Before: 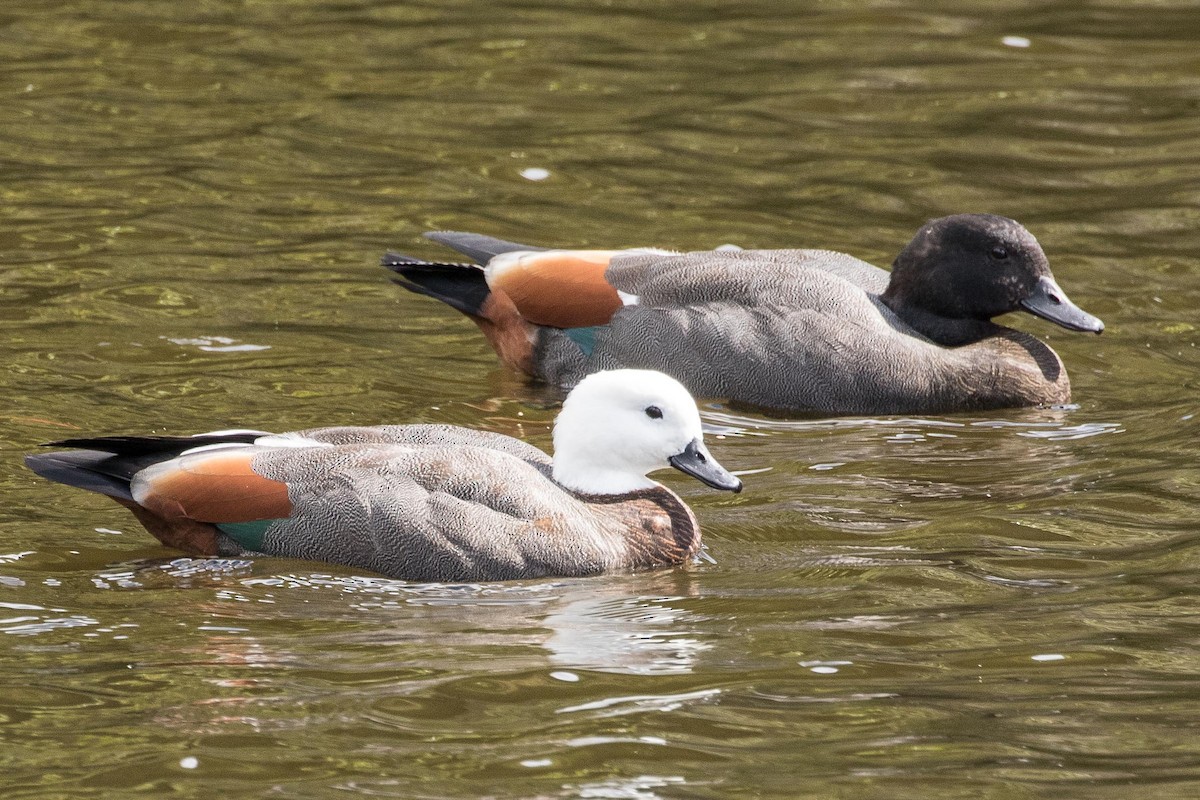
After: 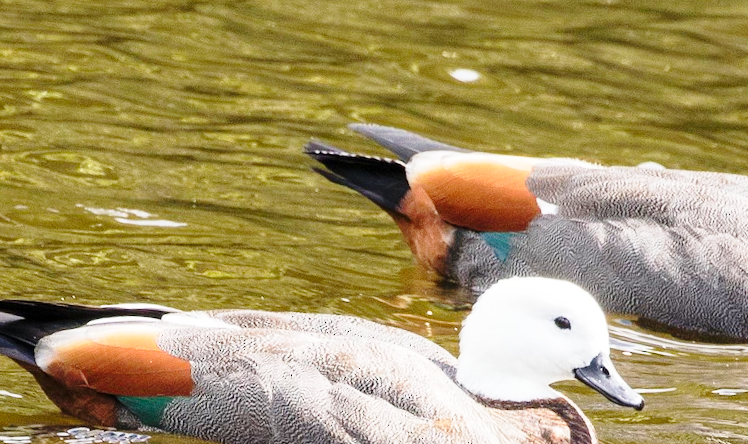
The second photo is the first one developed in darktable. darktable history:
base curve: curves: ch0 [(0, 0) (0.028, 0.03) (0.121, 0.232) (0.46, 0.748) (0.859, 0.968) (1, 1)], preserve colors none
crop and rotate: angle -4.99°, left 2.122%, top 6.945%, right 27.566%, bottom 30.519%
contrast brightness saturation: saturation 0.18
